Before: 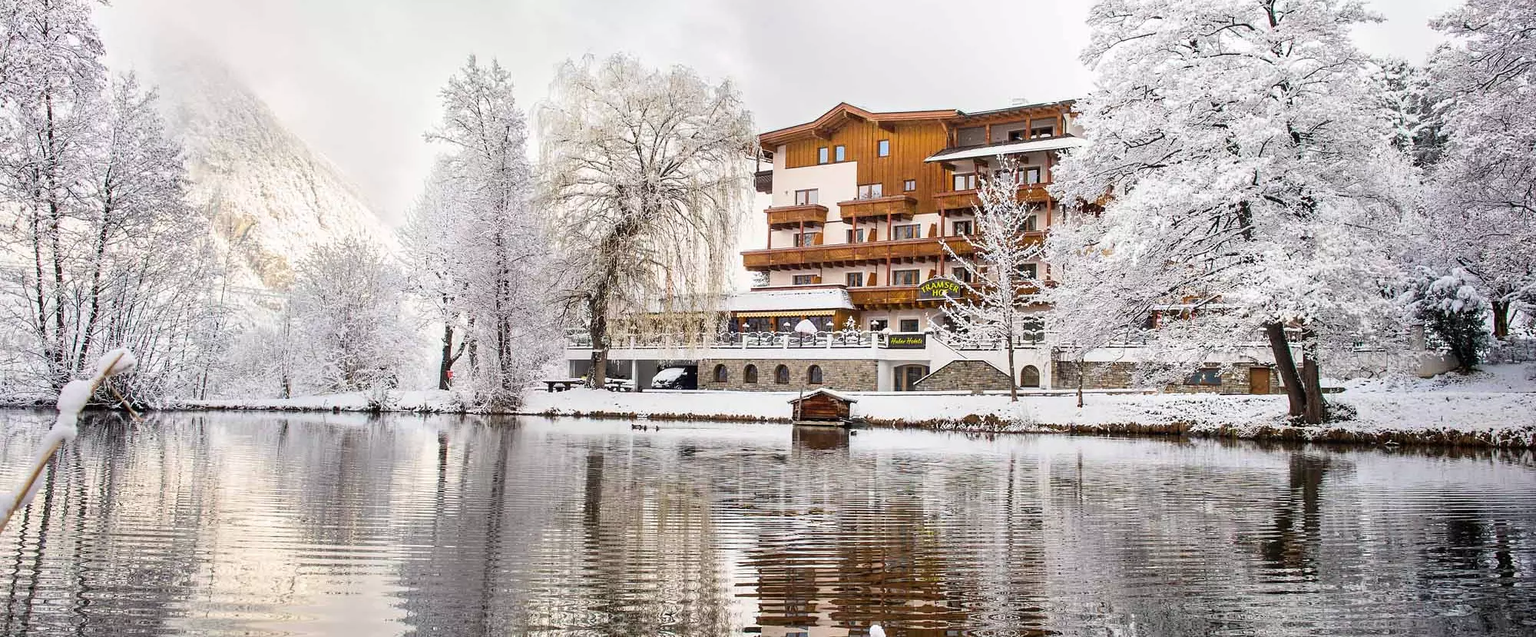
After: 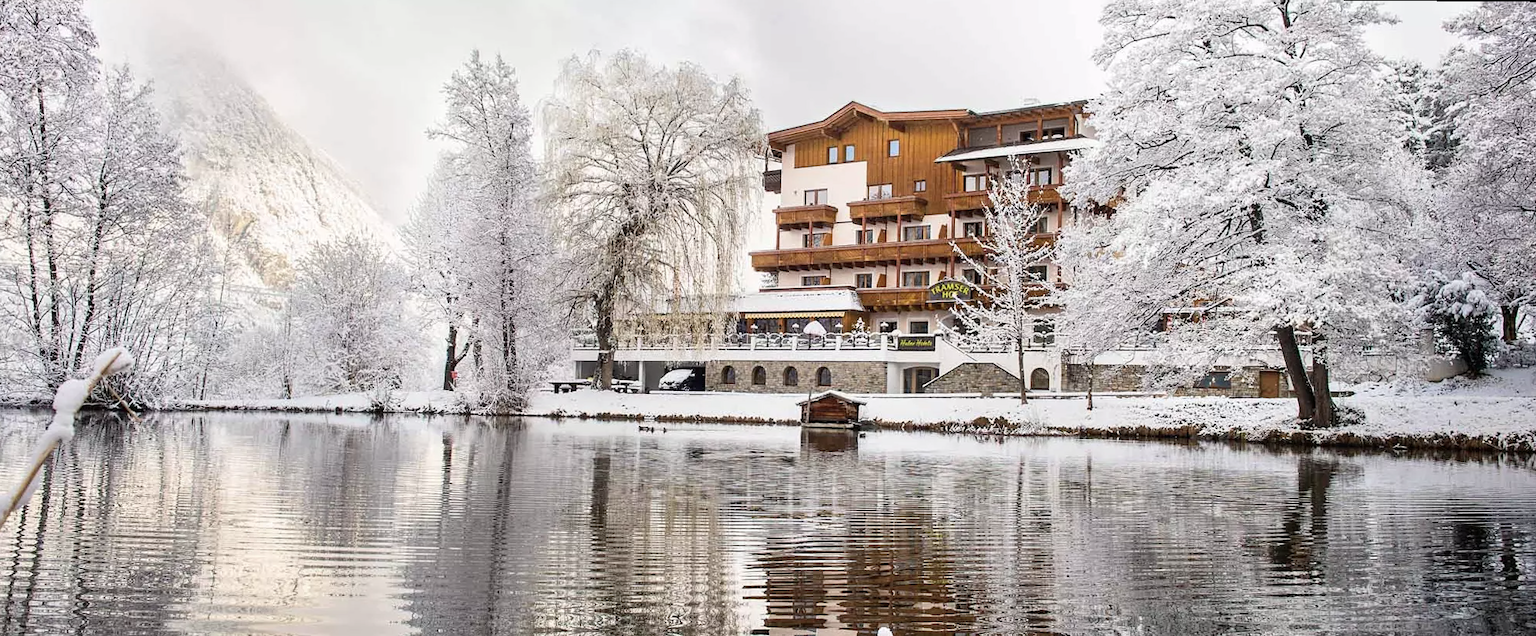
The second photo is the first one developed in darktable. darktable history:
color correction: saturation 0.85
tone equalizer: on, module defaults
rotate and perspective: rotation 0.174°, lens shift (vertical) 0.013, lens shift (horizontal) 0.019, shear 0.001, automatic cropping original format, crop left 0.007, crop right 0.991, crop top 0.016, crop bottom 0.997
